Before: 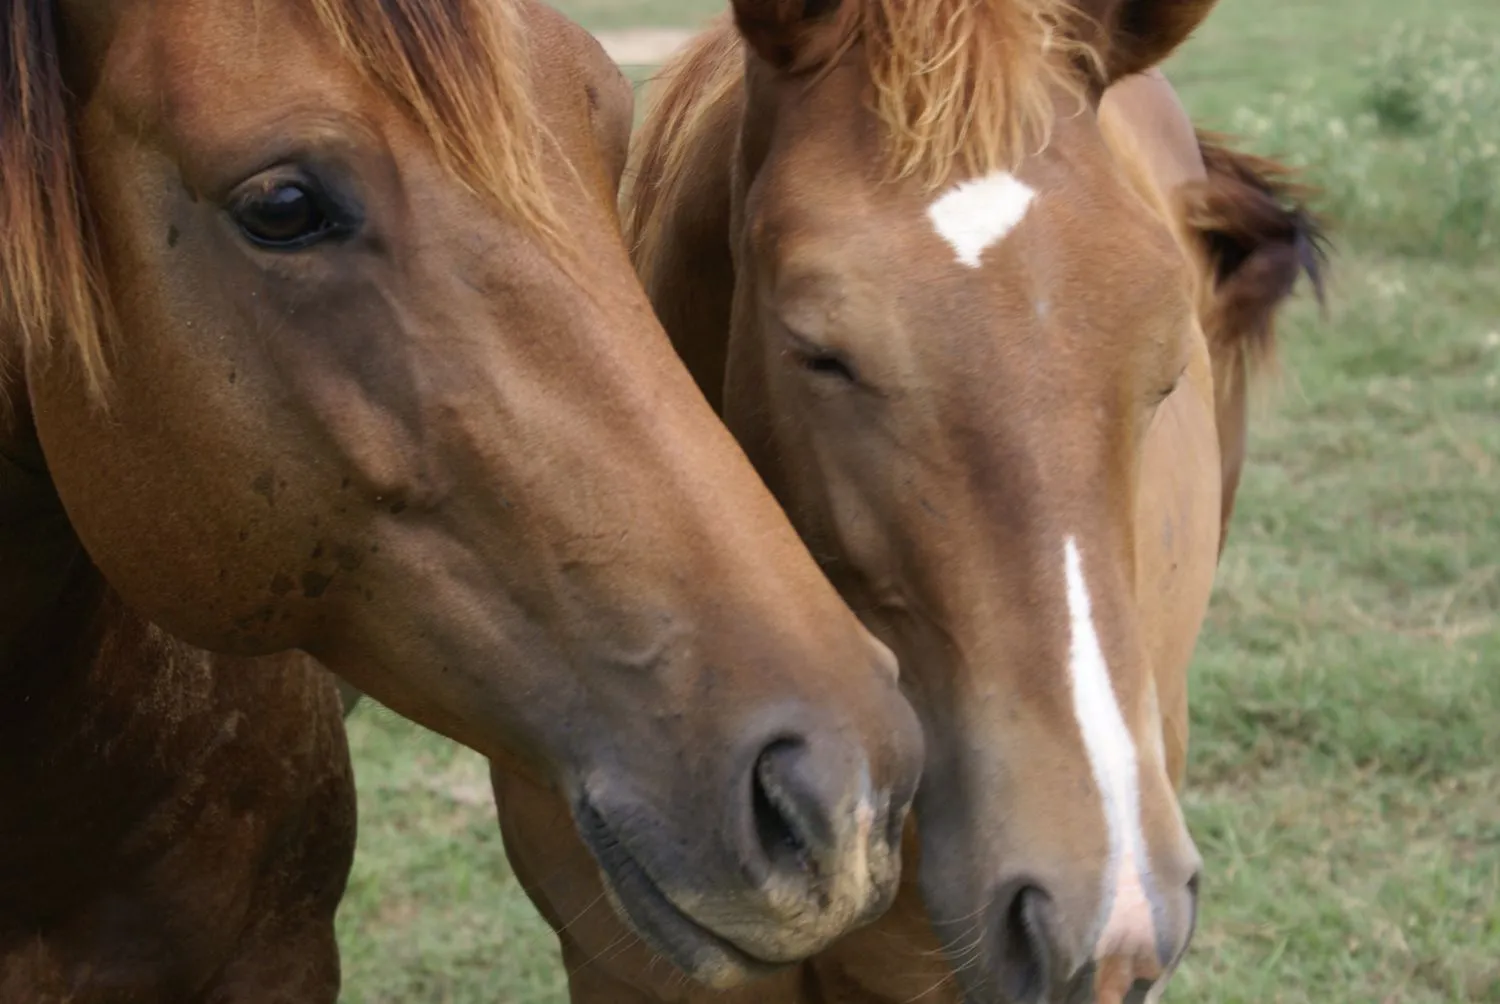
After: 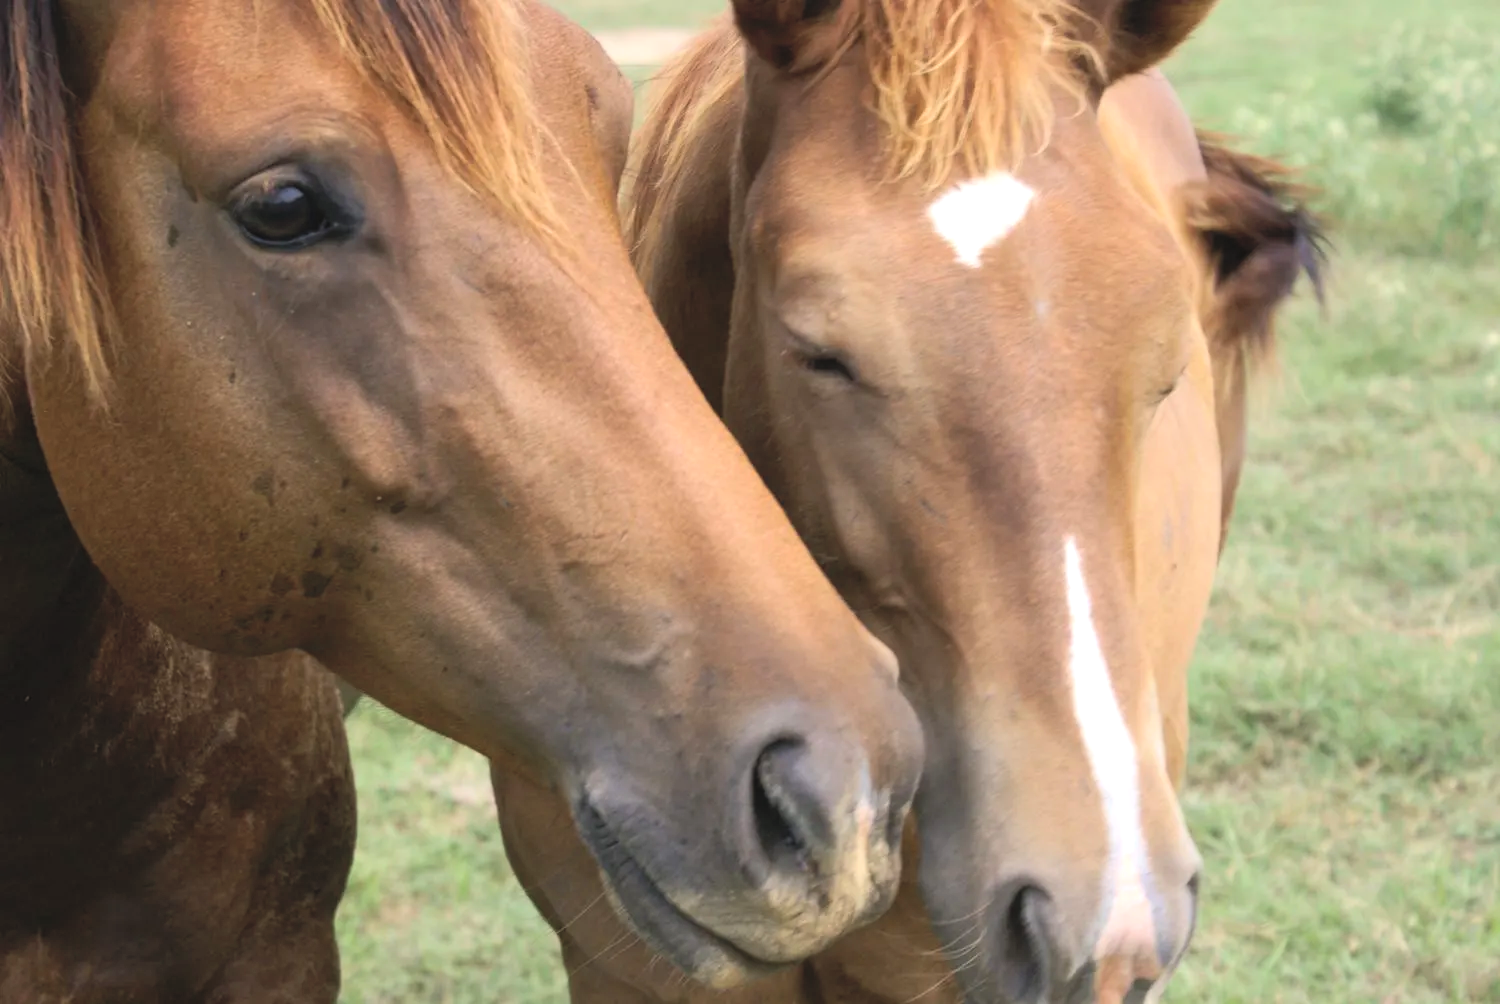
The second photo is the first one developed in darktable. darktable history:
contrast brightness saturation: contrast 0.1, brightness 0.3, saturation 0.14
tone equalizer: -8 EV -0.417 EV, -7 EV -0.389 EV, -6 EV -0.333 EV, -5 EV -0.222 EV, -3 EV 0.222 EV, -2 EV 0.333 EV, -1 EV 0.389 EV, +0 EV 0.417 EV, edges refinement/feathering 500, mask exposure compensation -1.57 EV, preserve details no
